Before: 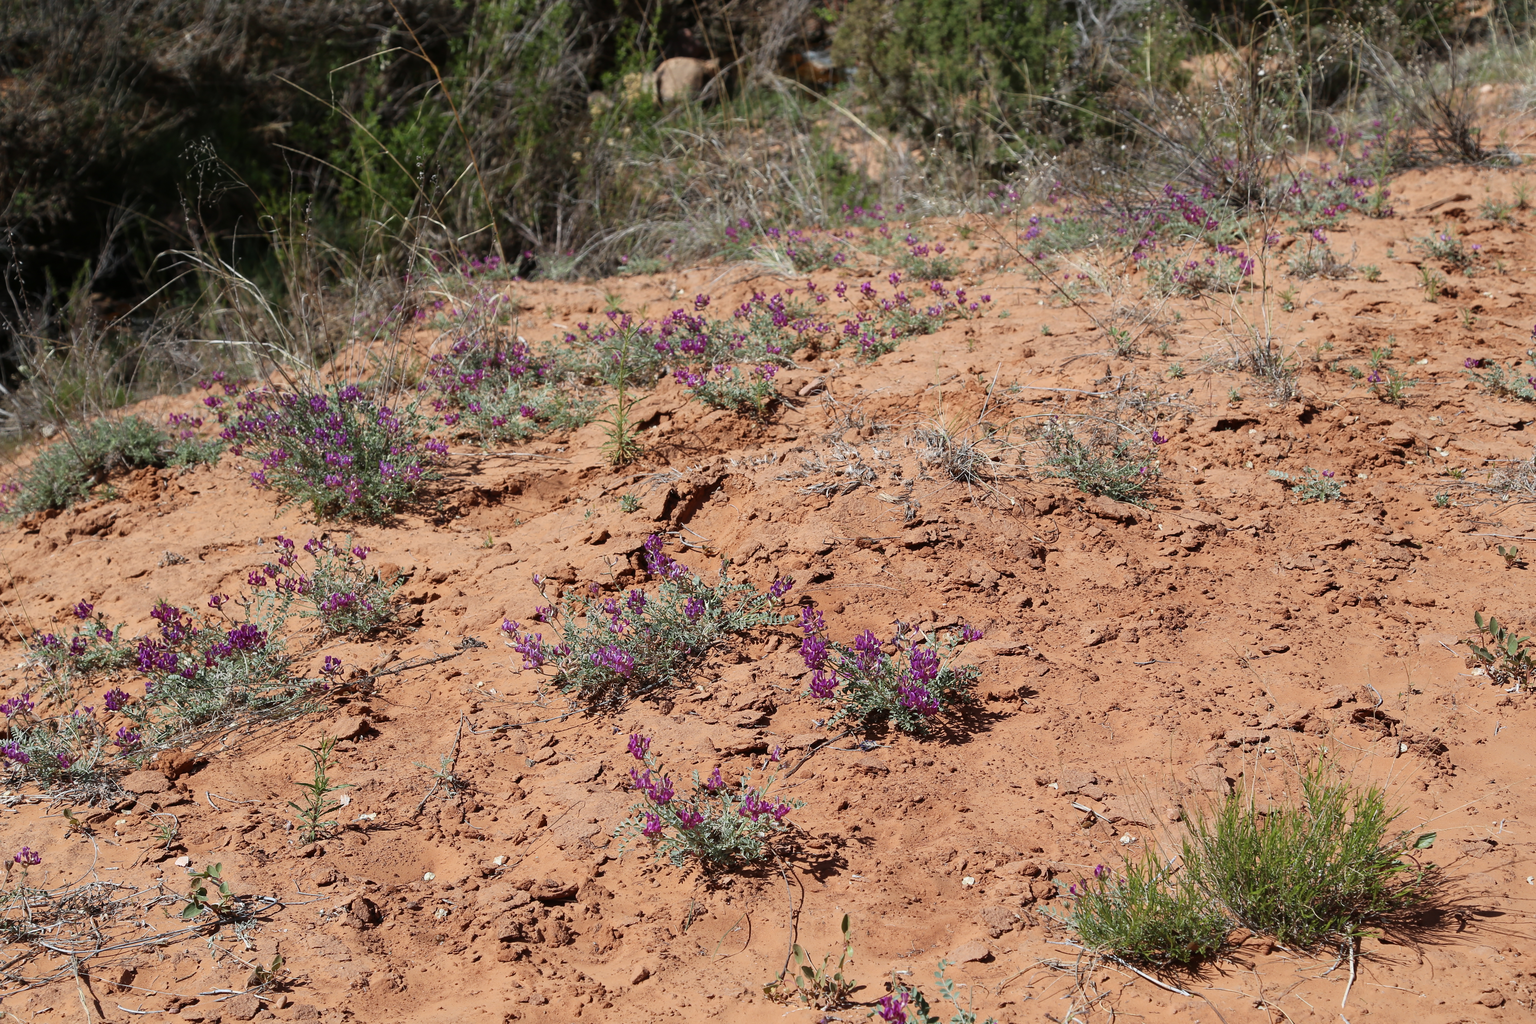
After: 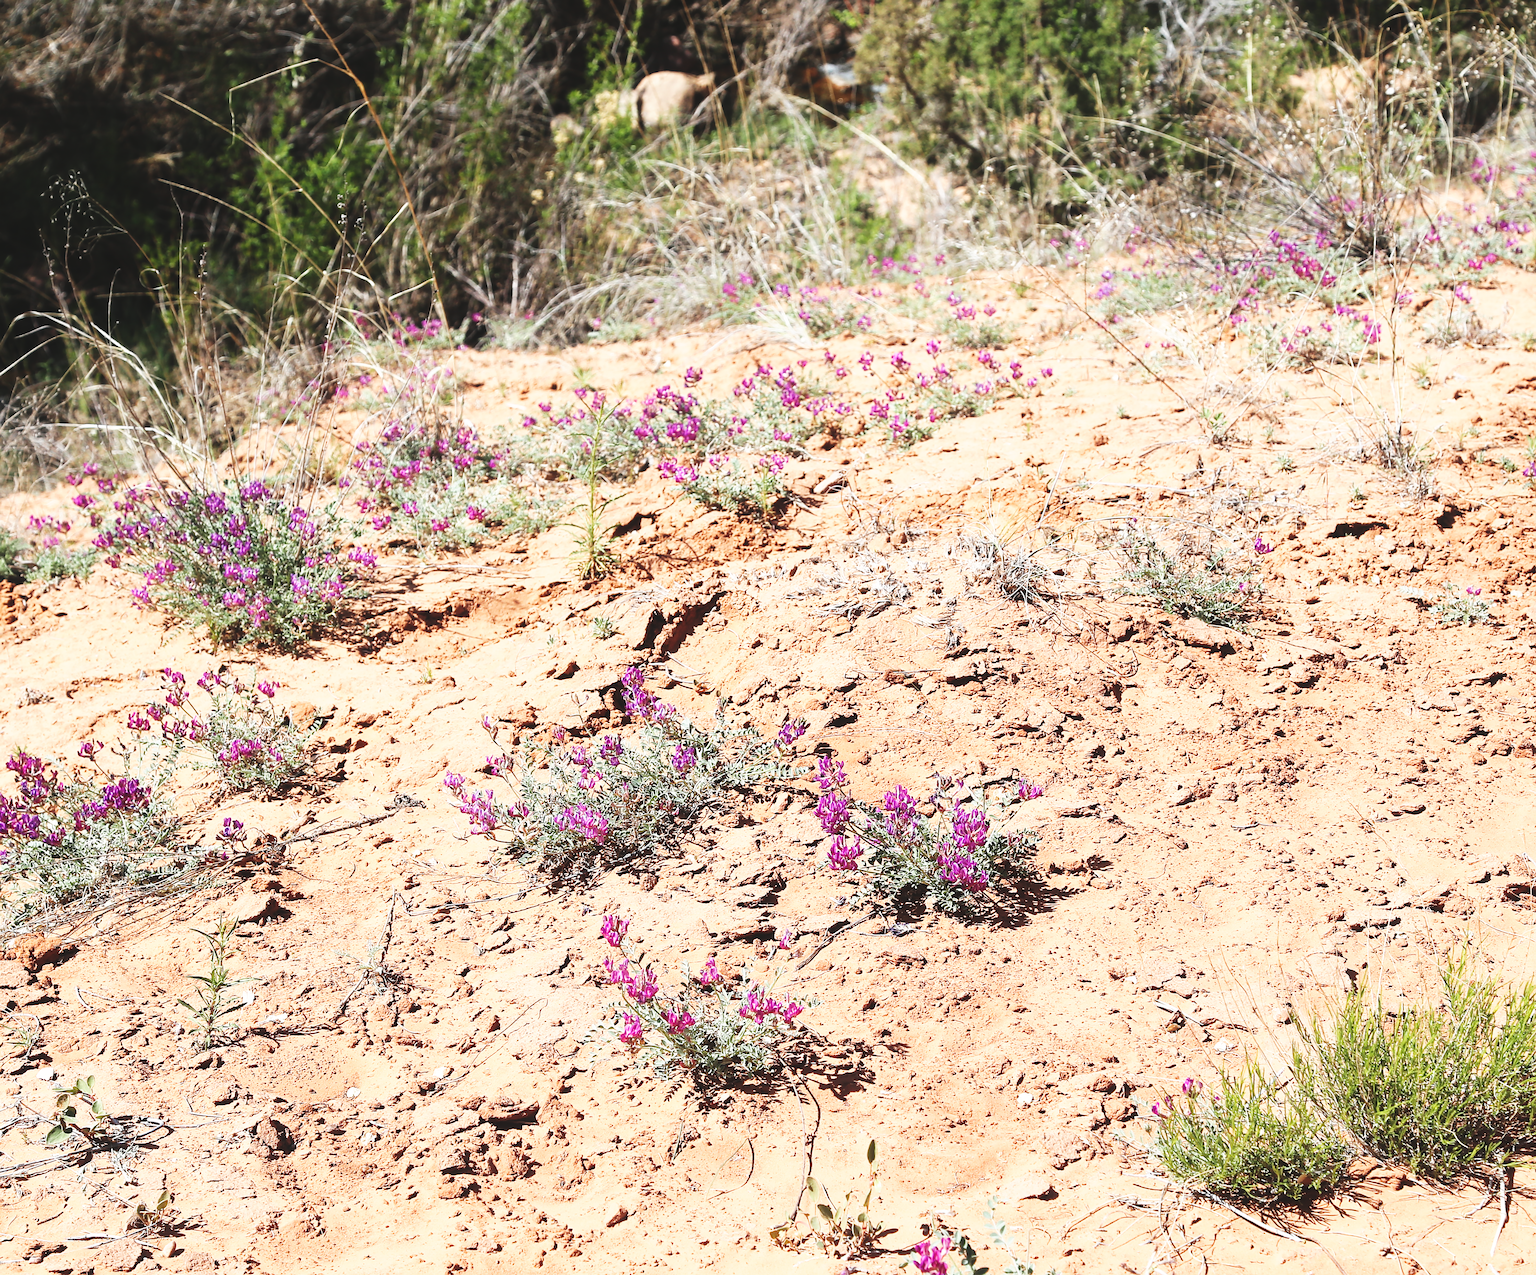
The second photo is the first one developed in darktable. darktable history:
tone equalizer: -8 EV -0.395 EV, -7 EV -0.427 EV, -6 EV -0.355 EV, -5 EV -0.216 EV, -3 EV 0.2 EV, -2 EV 0.357 EV, -1 EV 0.383 EV, +0 EV 0.399 EV, mask exposure compensation -0.505 EV
sharpen: amount 0.491
exposure: black level correction -0.015, exposure -0.127 EV, compensate highlight preservation false
base curve: curves: ch0 [(0, 0) (0.007, 0.004) (0.027, 0.03) (0.046, 0.07) (0.207, 0.54) (0.442, 0.872) (0.673, 0.972) (1, 1)], preserve colors none
crop and rotate: left 9.517%, right 10.235%
